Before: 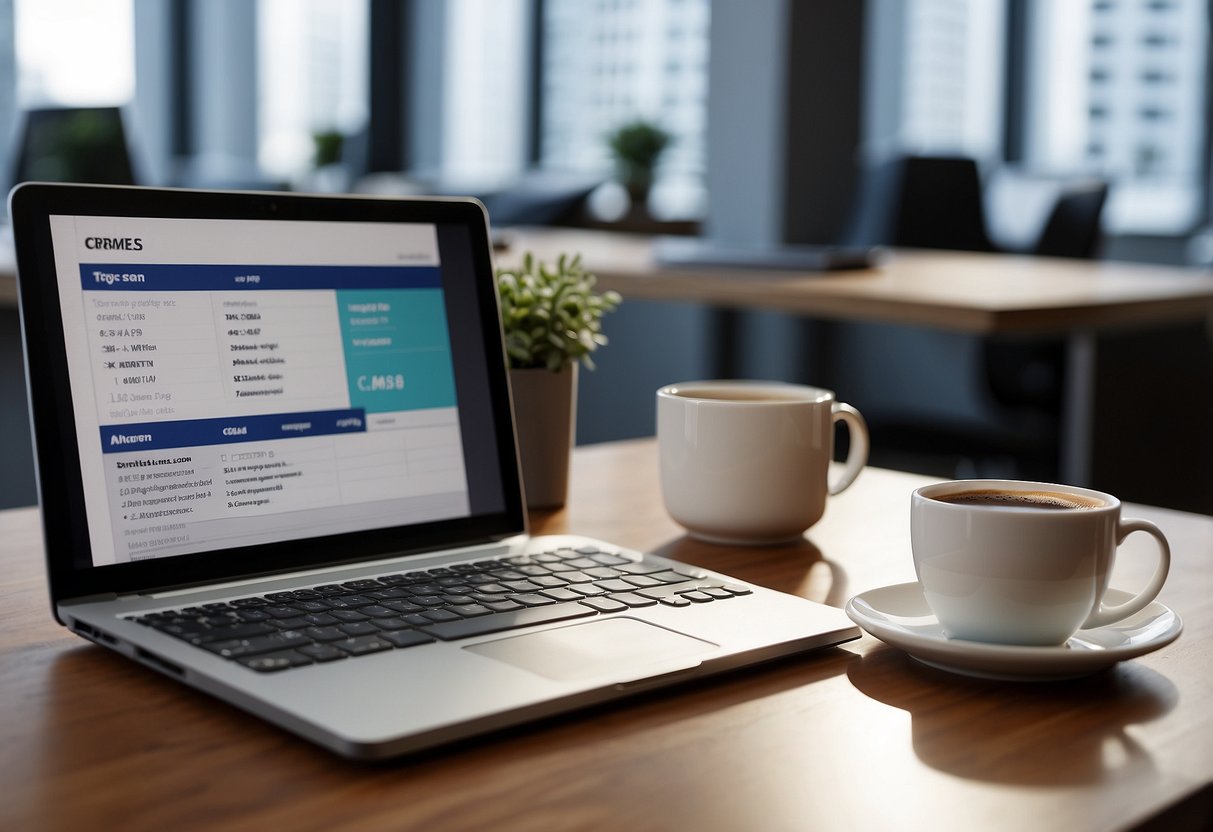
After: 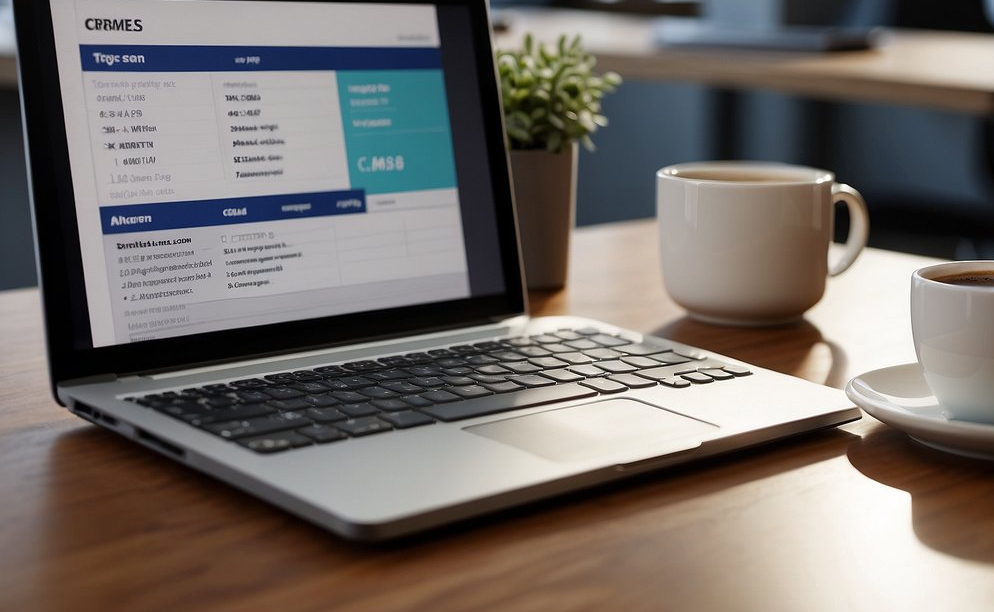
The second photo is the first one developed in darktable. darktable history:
crop: top 26.4%, right 17.979%
shadows and highlights: radius 125.61, shadows 30.37, highlights -30.81, low approximation 0.01, soften with gaussian
